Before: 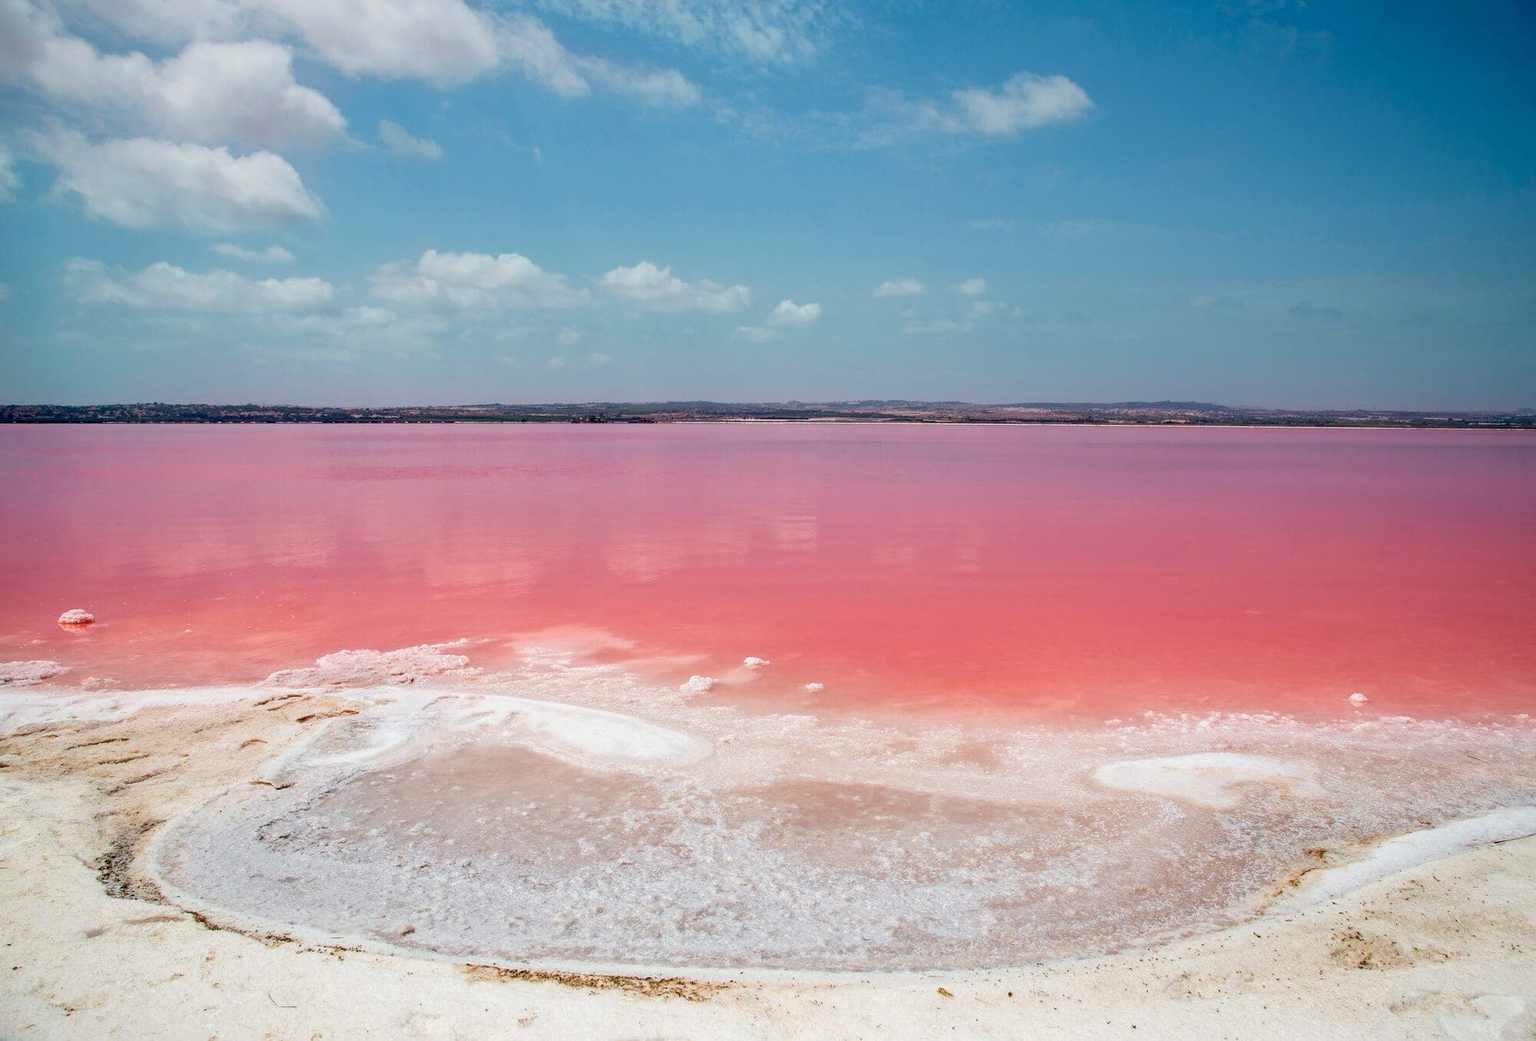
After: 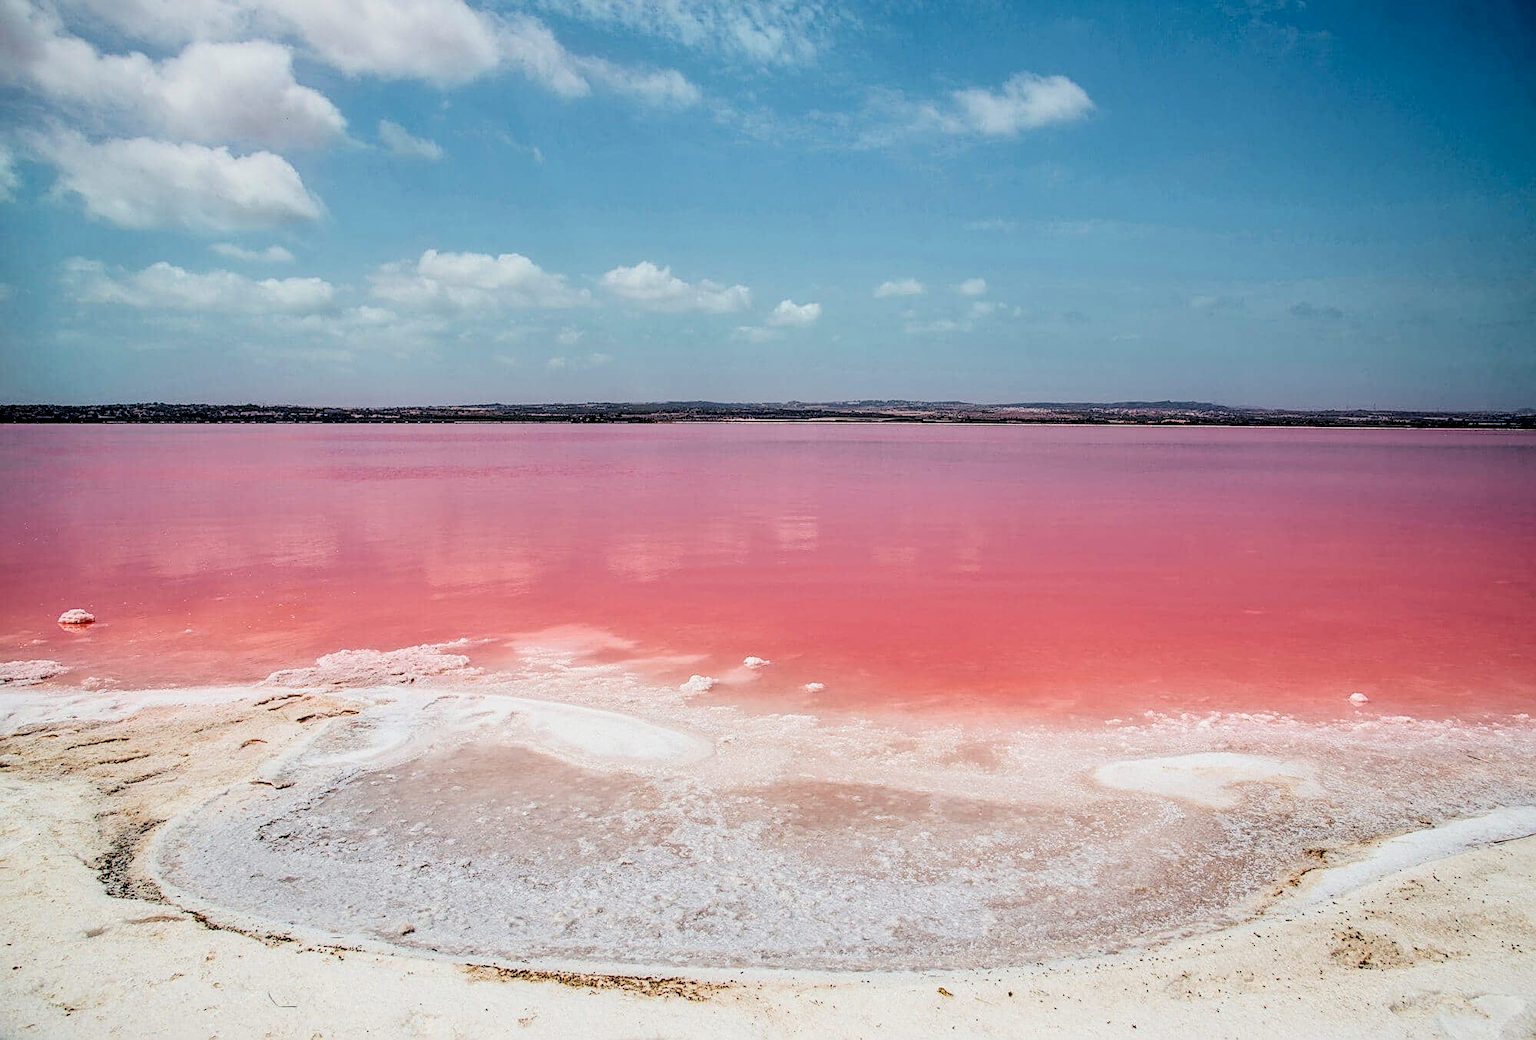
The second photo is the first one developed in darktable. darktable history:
sharpen: amount 0.594
local contrast: detail 142%
filmic rgb: black relative exposure -5.11 EV, white relative exposure 3.95 EV, threshold 5.97 EV, hardness 2.88, contrast 1.301, highlights saturation mix -28.54%, color science v6 (2022), enable highlight reconstruction true
